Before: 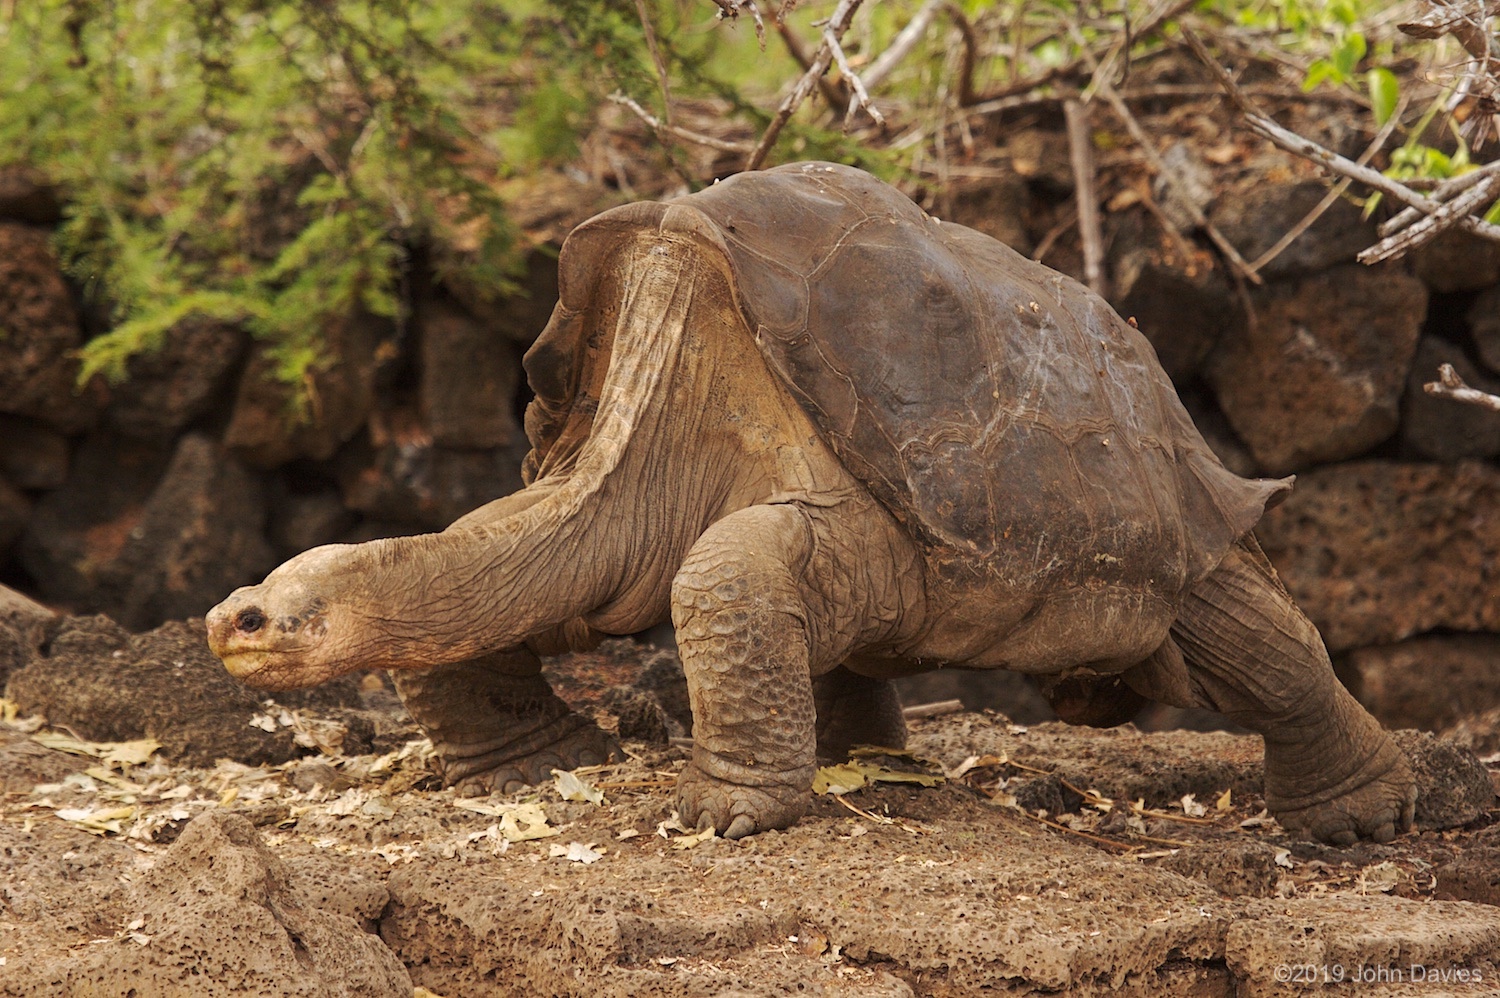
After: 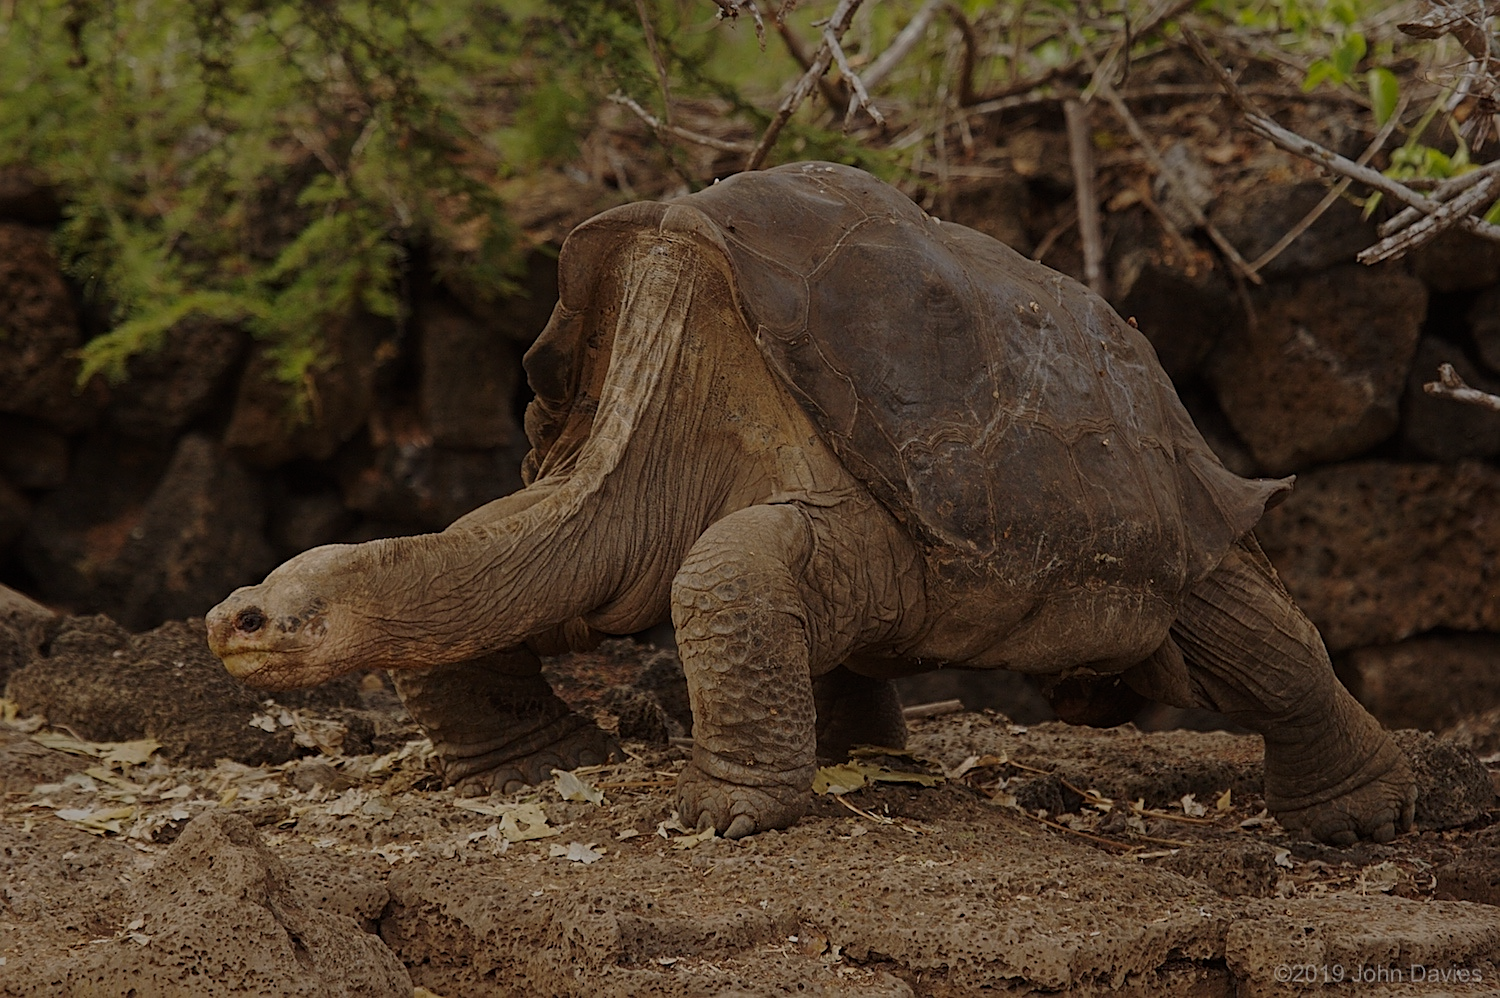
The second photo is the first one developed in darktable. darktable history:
exposure: exposure -1.468 EV, compensate highlight preservation false
sharpen: on, module defaults
